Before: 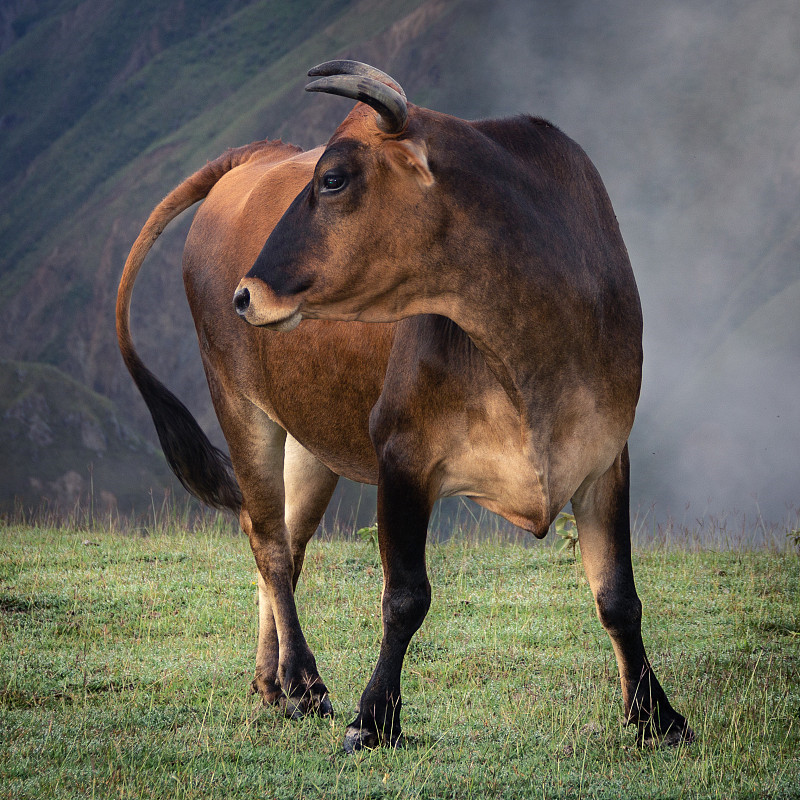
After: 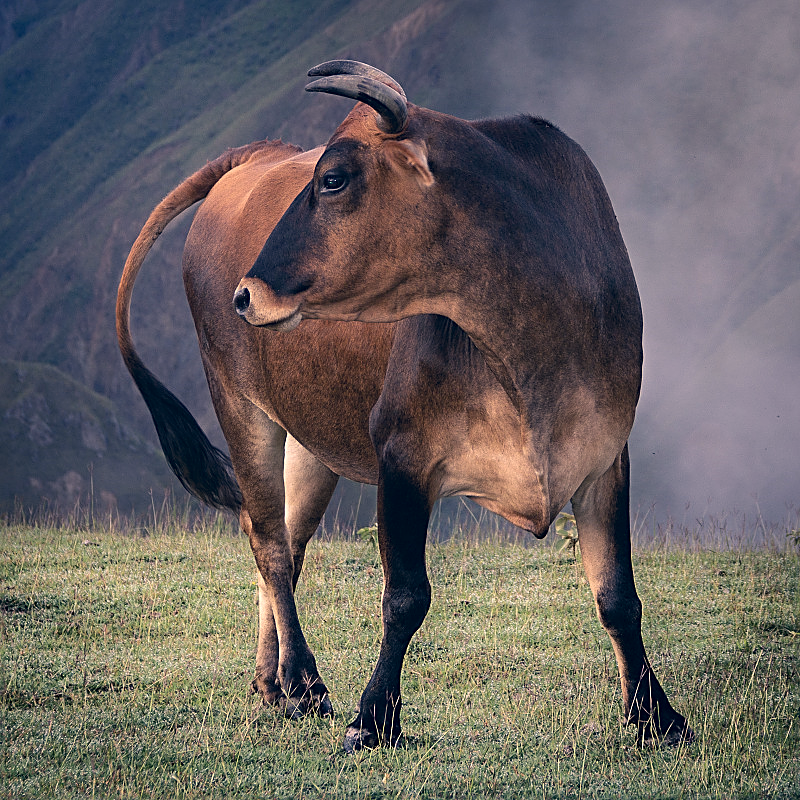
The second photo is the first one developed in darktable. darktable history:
color correction: highlights a* 14.46, highlights b* 5.85, shadows a* -5.53, shadows b* -15.24, saturation 0.85
sharpen: on, module defaults
